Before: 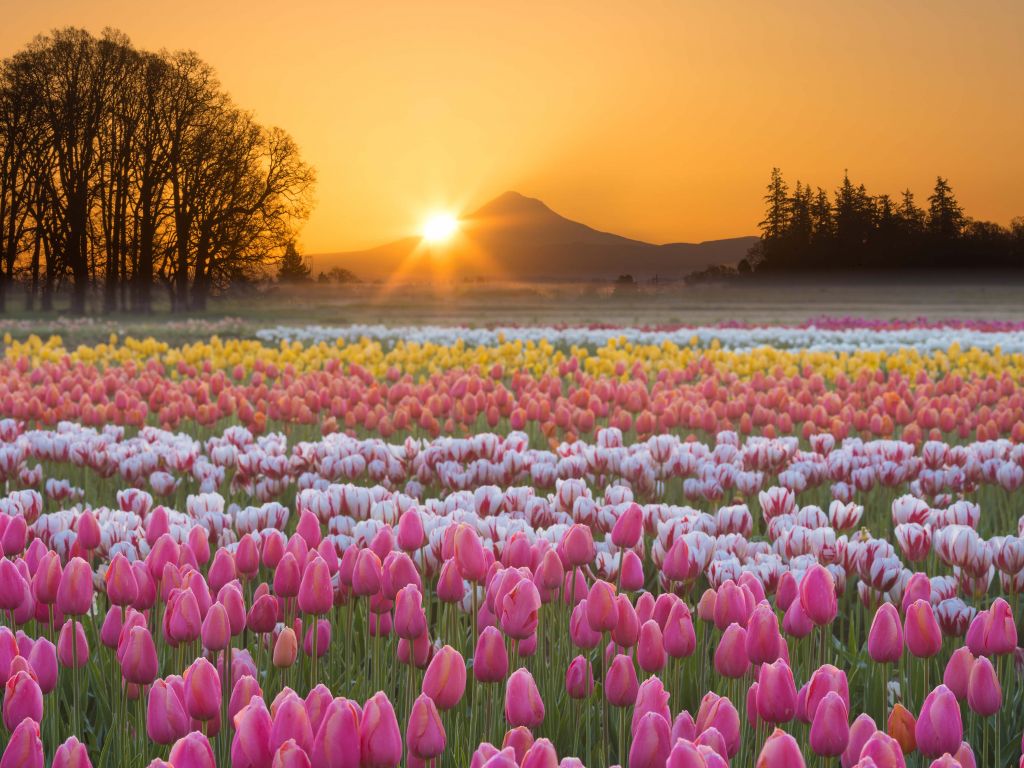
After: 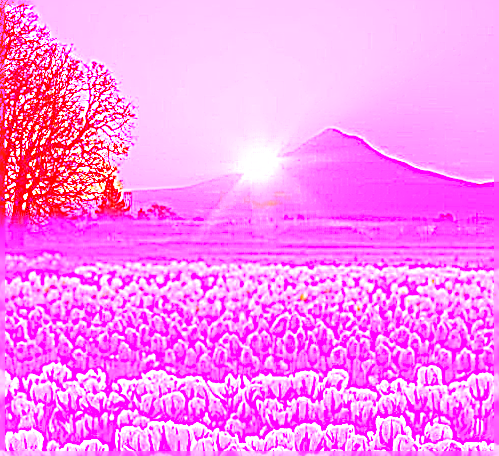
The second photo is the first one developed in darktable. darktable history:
sharpen: on, module defaults
rotate and perspective: rotation 0.174°, lens shift (vertical) 0.013, lens shift (horizontal) 0.019, shear 0.001, automatic cropping original format, crop left 0.007, crop right 0.991, crop top 0.016, crop bottom 0.997
crop: left 17.835%, top 7.675%, right 32.881%, bottom 32.213%
white balance: red 8, blue 8
